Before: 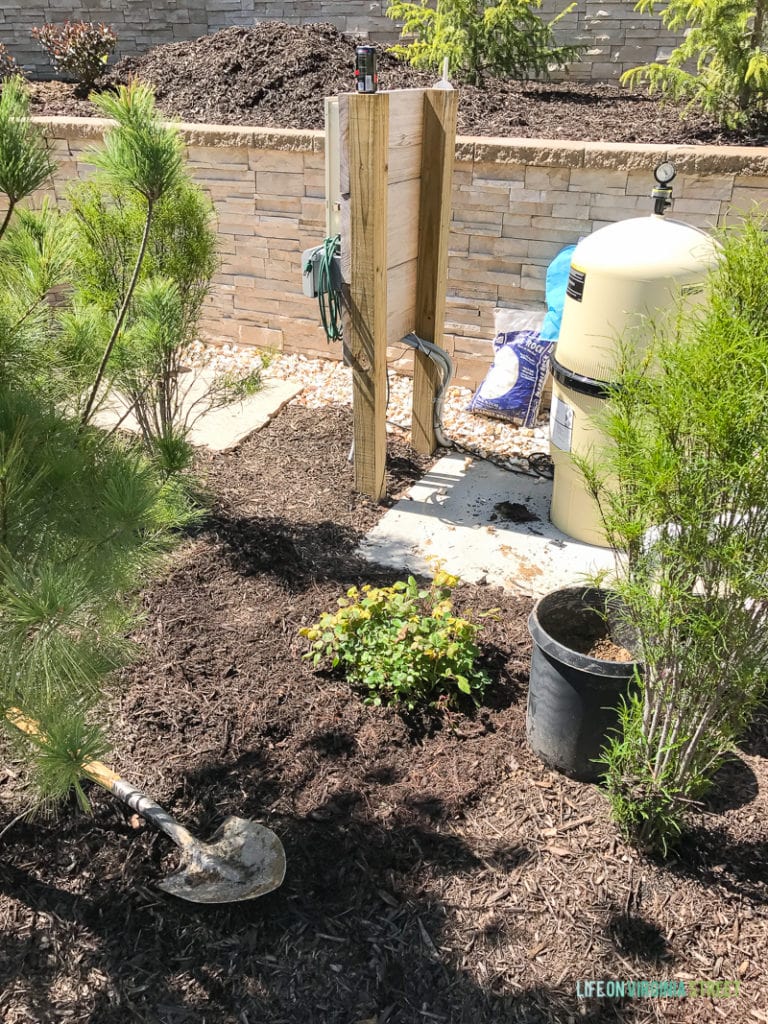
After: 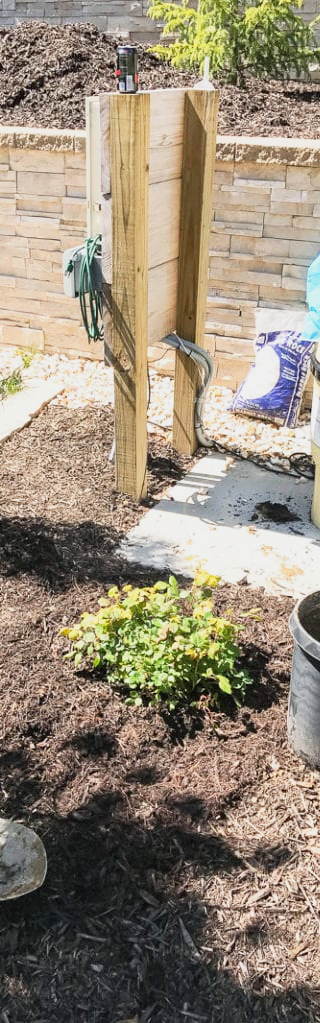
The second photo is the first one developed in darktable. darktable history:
crop: left 31.229%, right 27.105%
base curve: curves: ch0 [(0, 0) (0.088, 0.125) (0.176, 0.251) (0.354, 0.501) (0.613, 0.749) (1, 0.877)], preserve colors none
